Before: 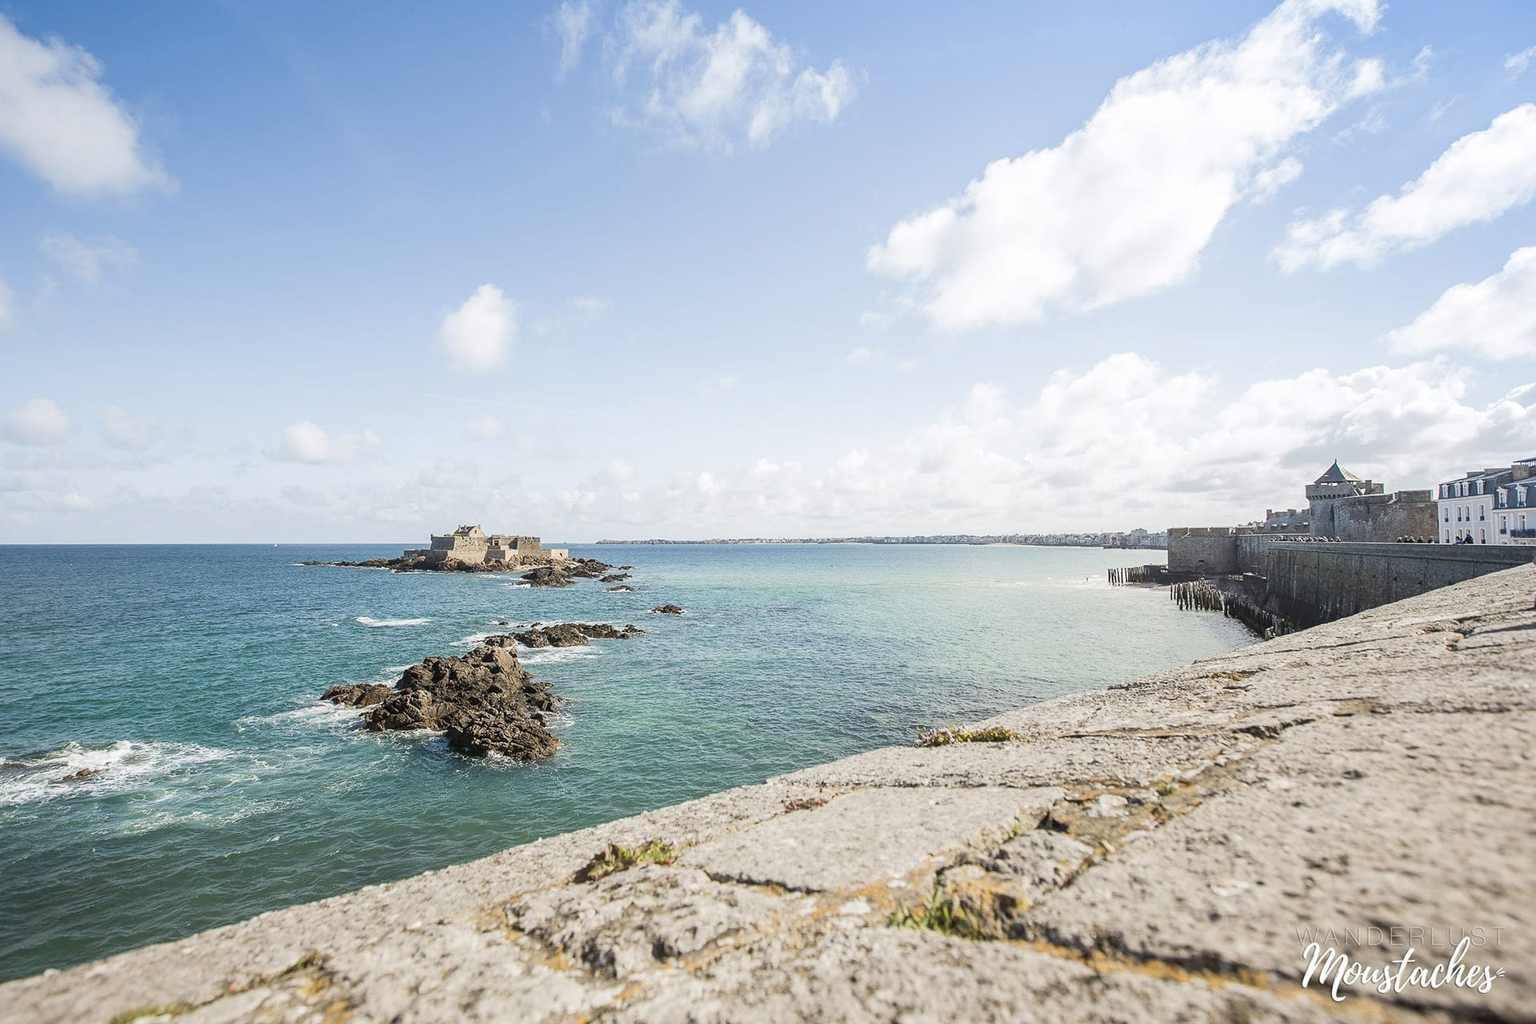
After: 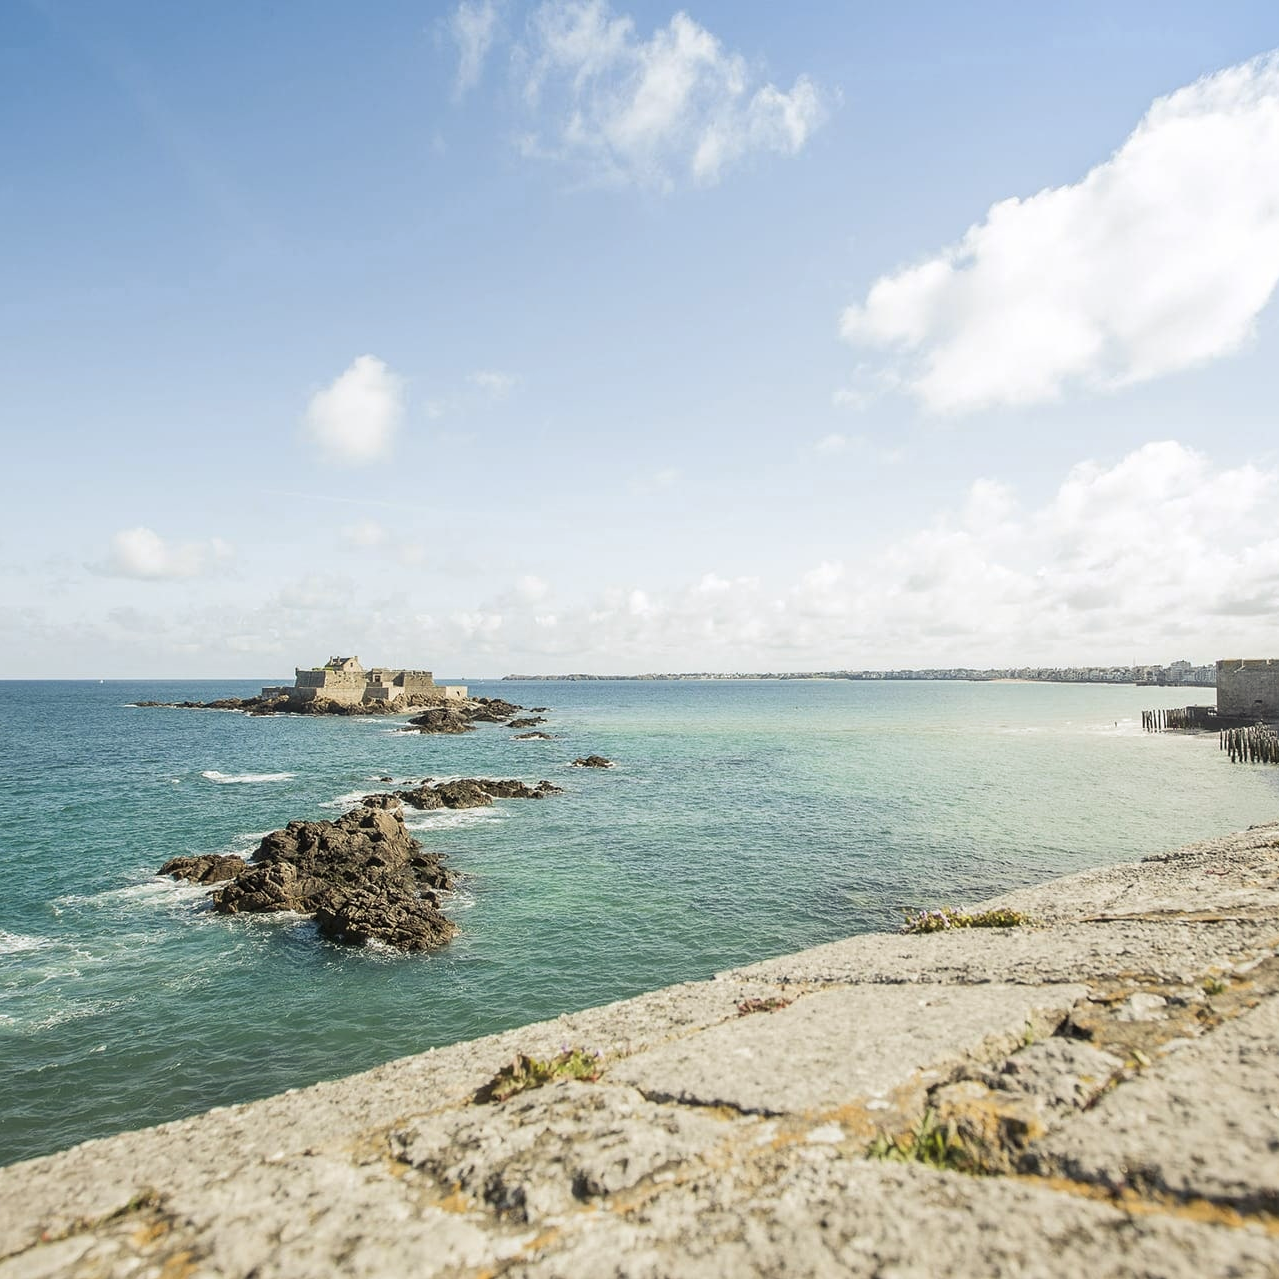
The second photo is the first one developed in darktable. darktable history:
crop and rotate: left 12.673%, right 20.66%
rgb curve: curves: ch2 [(0, 0) (0.567, 0.512) (1, 1)], mode RGB, independent channels
